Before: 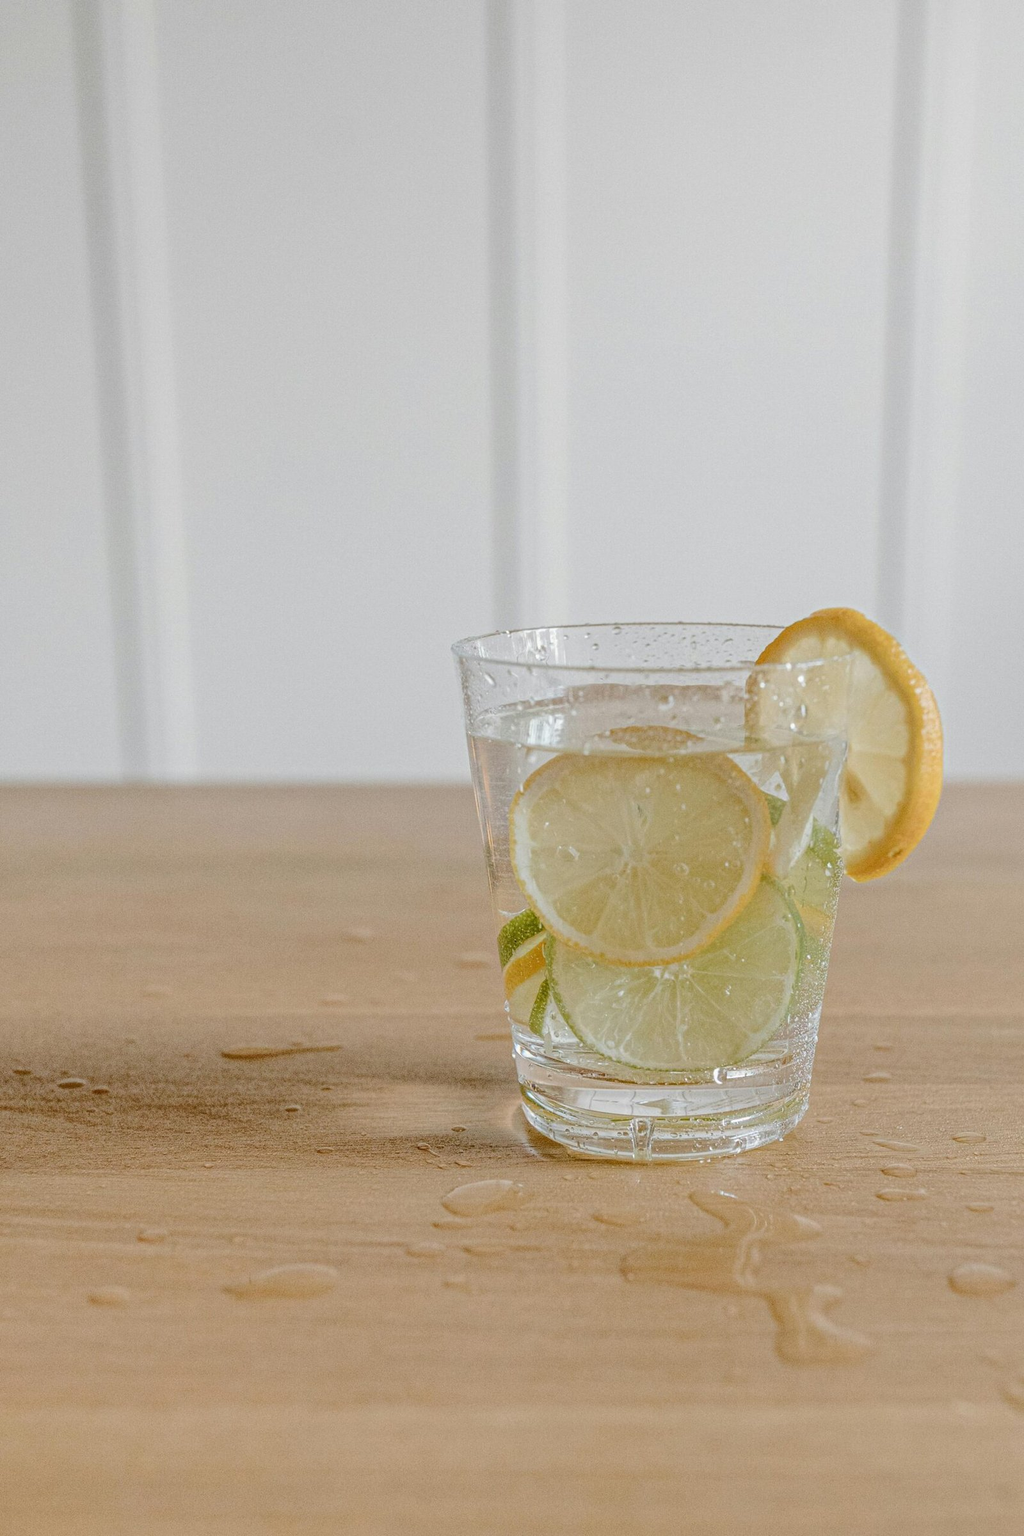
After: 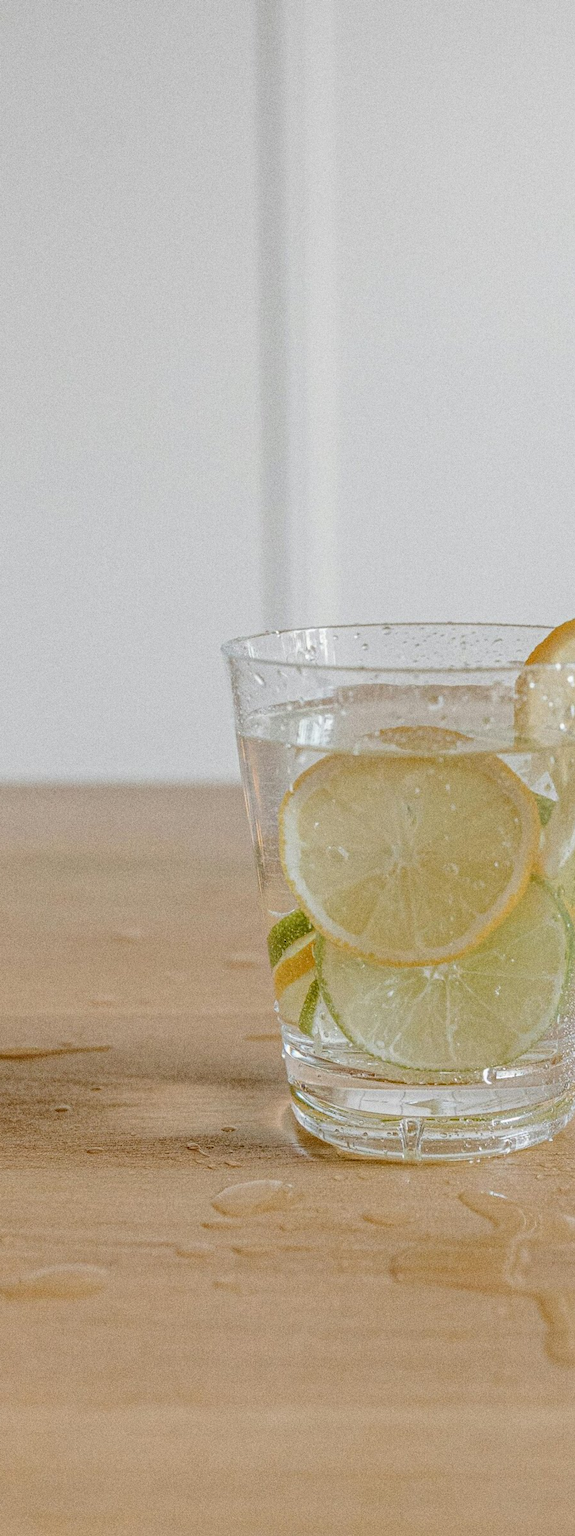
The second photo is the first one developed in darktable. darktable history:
crop and rotate: left 22.516%, right 21.234%
grain: coarseness 9.61 ISO, strength 35.62%
